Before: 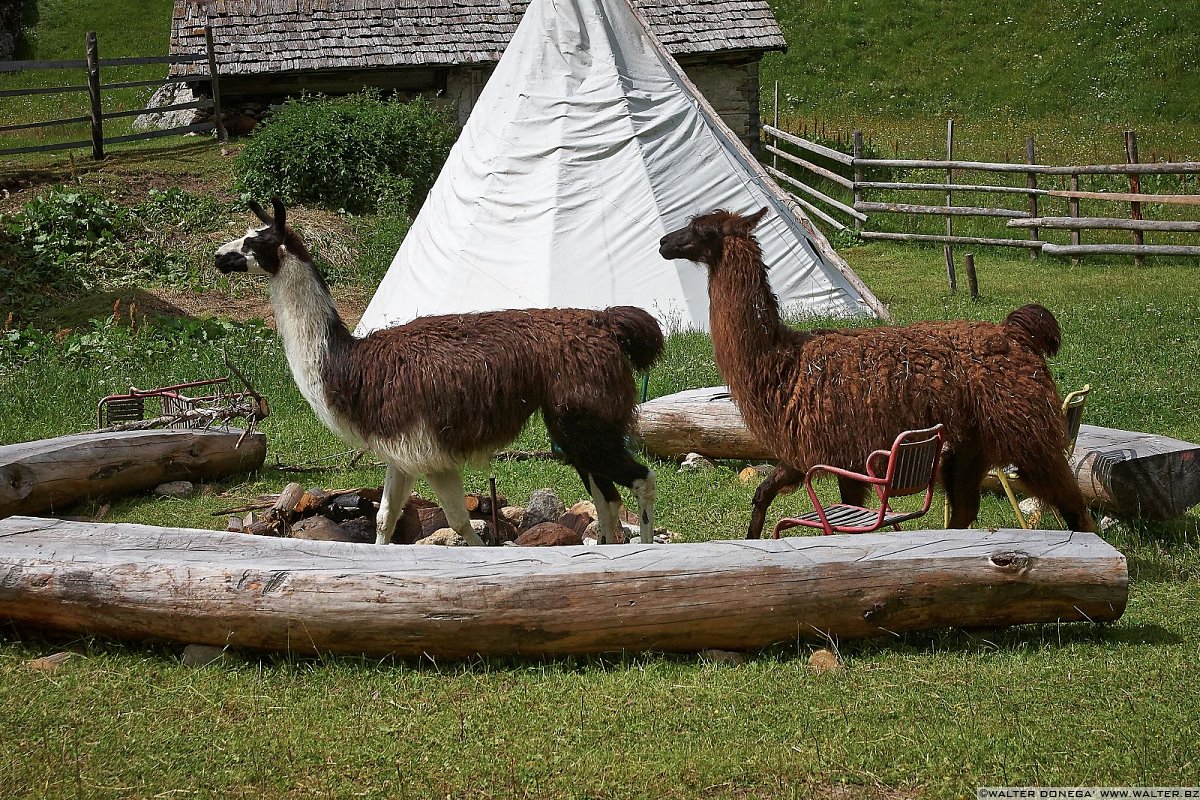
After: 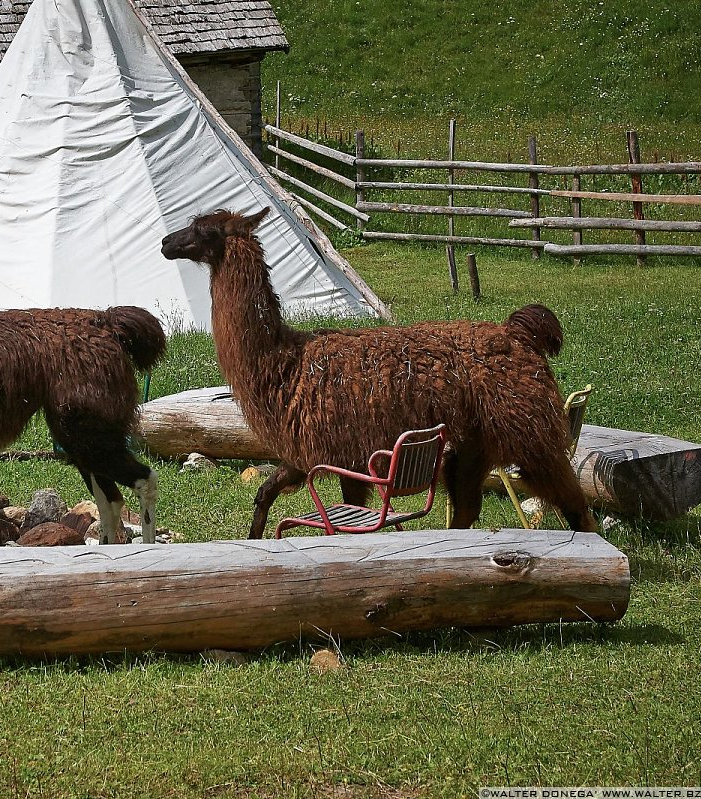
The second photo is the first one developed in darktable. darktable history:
levels: levels [0, 0.499, 1]
crop: left 41.562%
